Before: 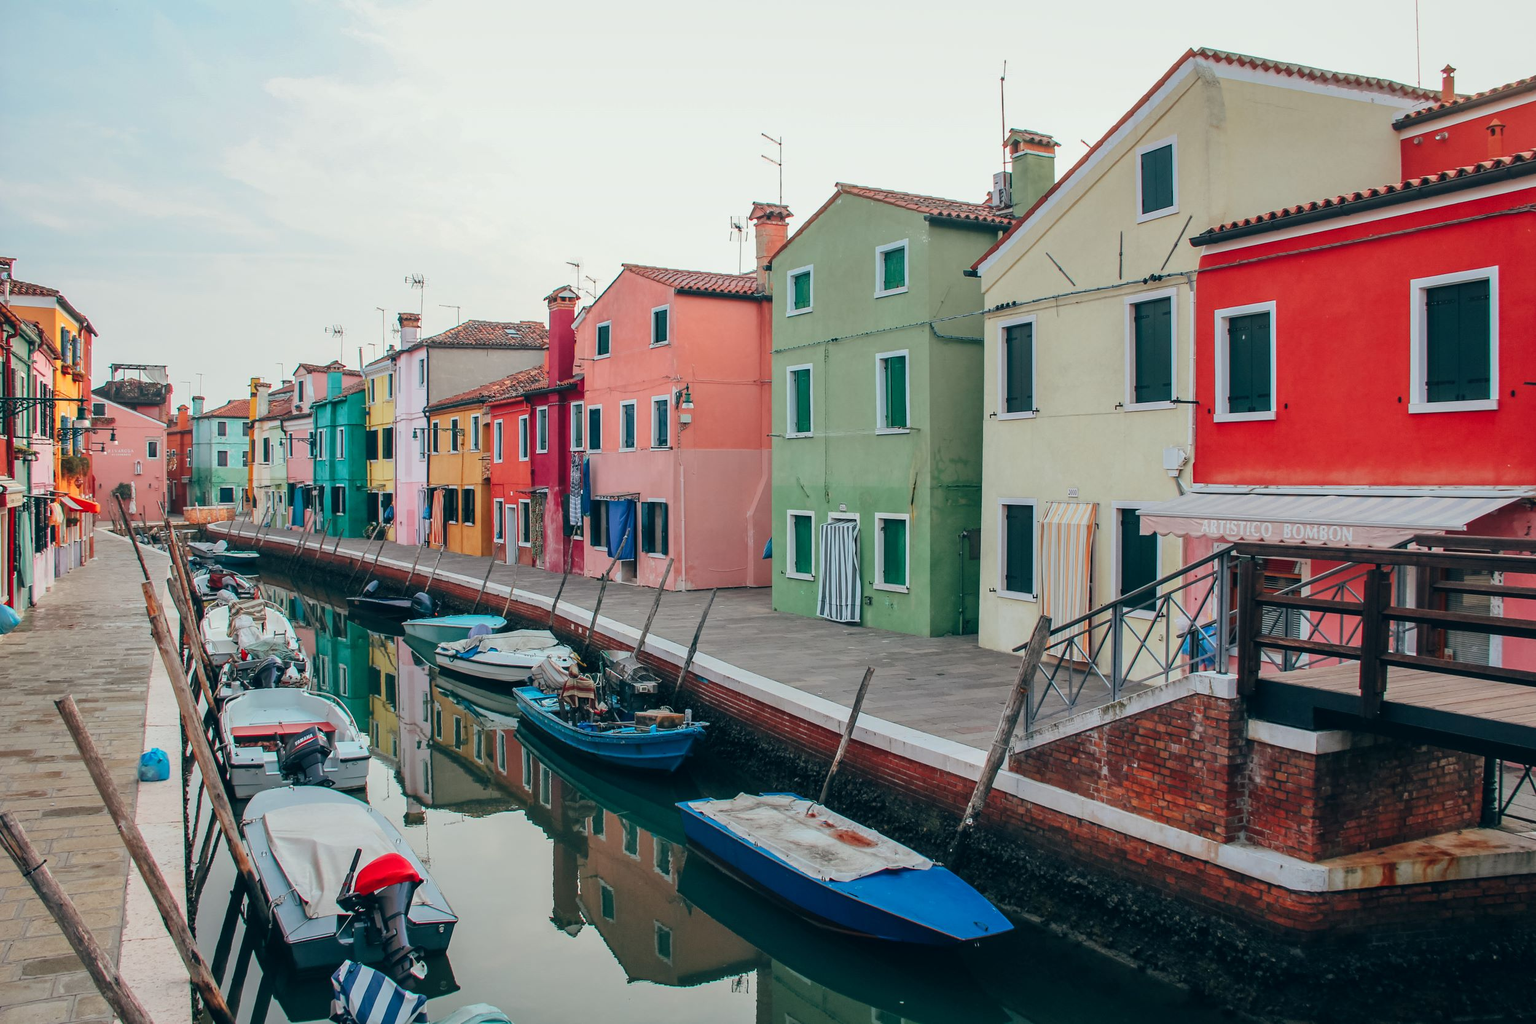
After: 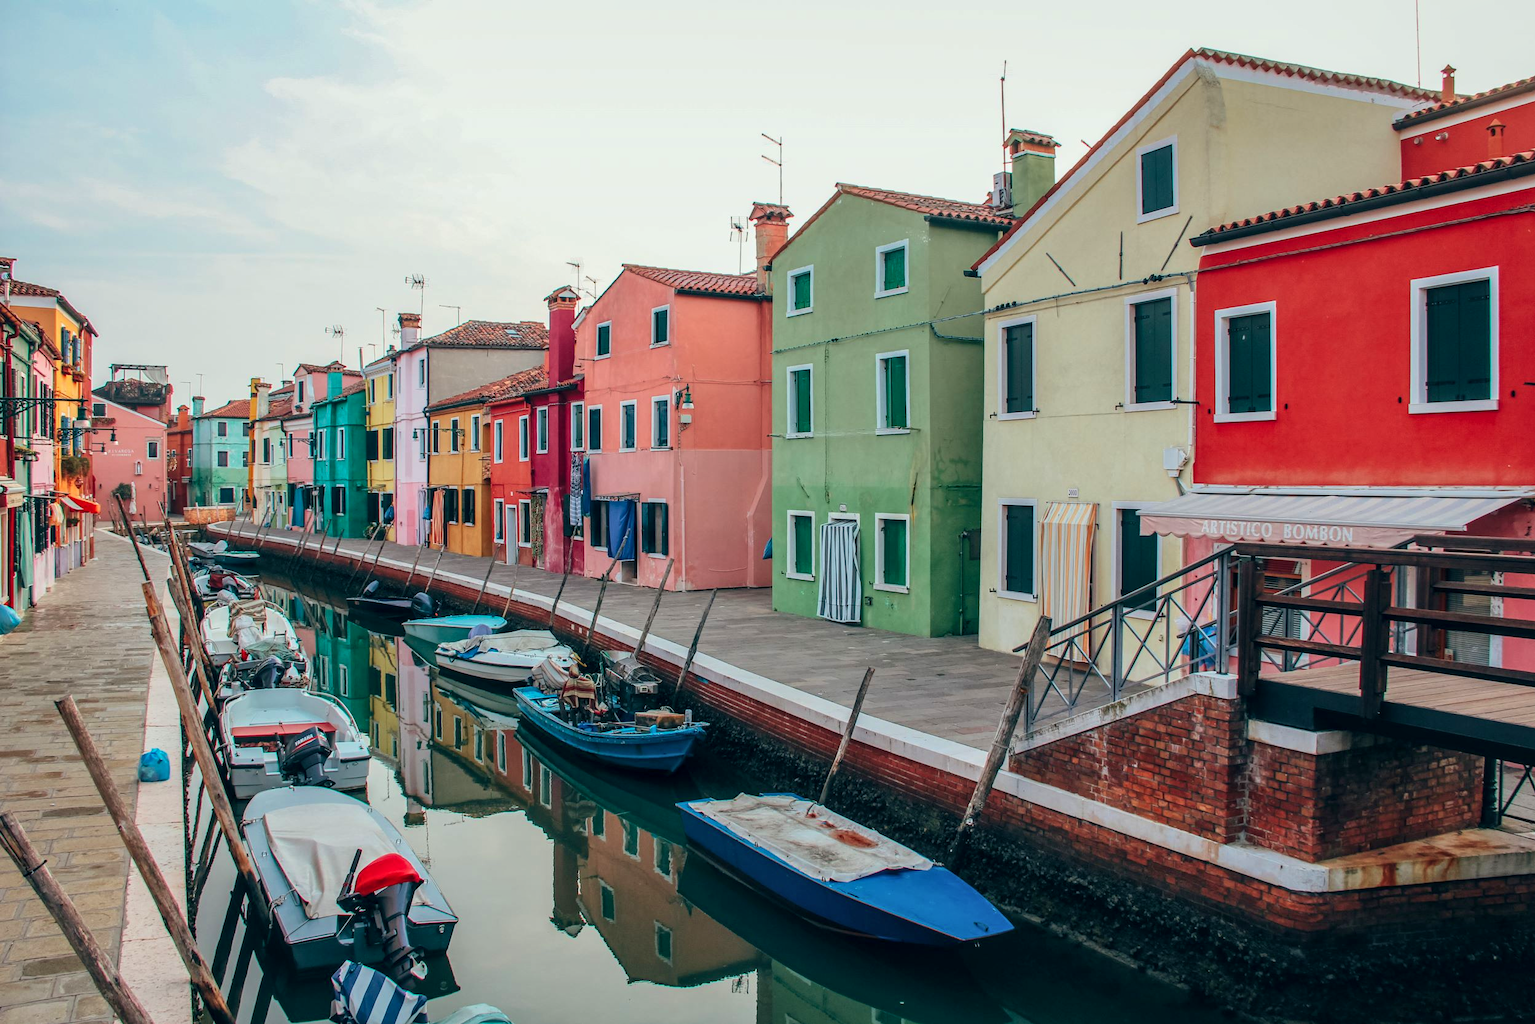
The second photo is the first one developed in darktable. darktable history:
exposure: compensate exposure bias true, compensate highlight preservation false
local contrast: on, module defaults
velvia: on, module defaults
